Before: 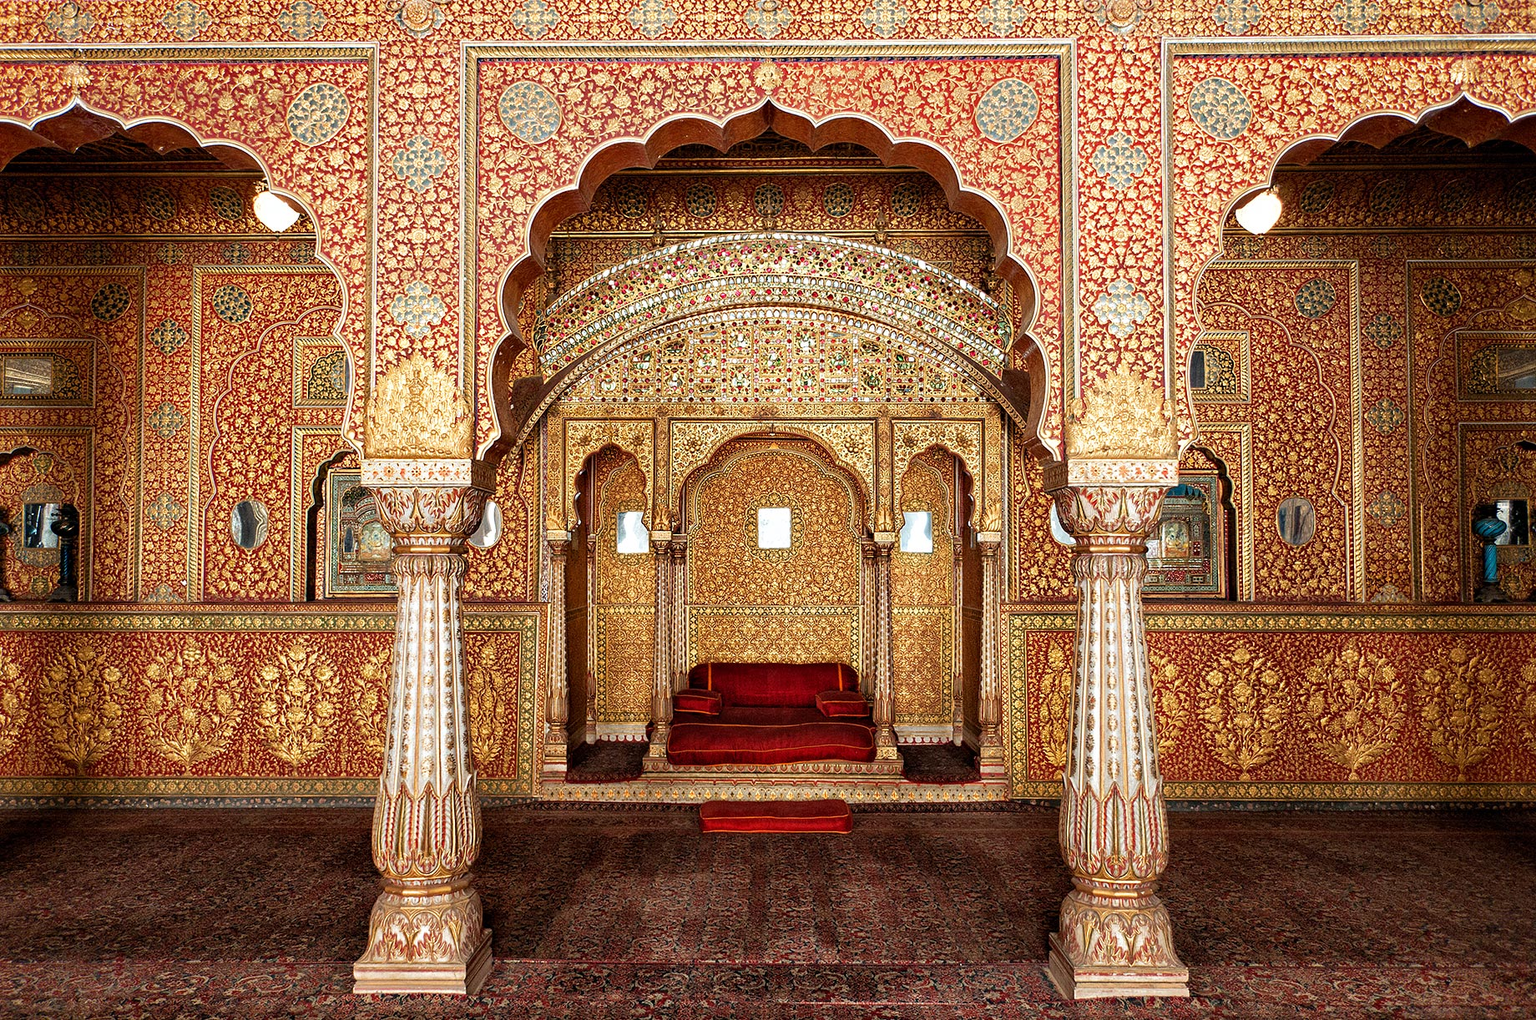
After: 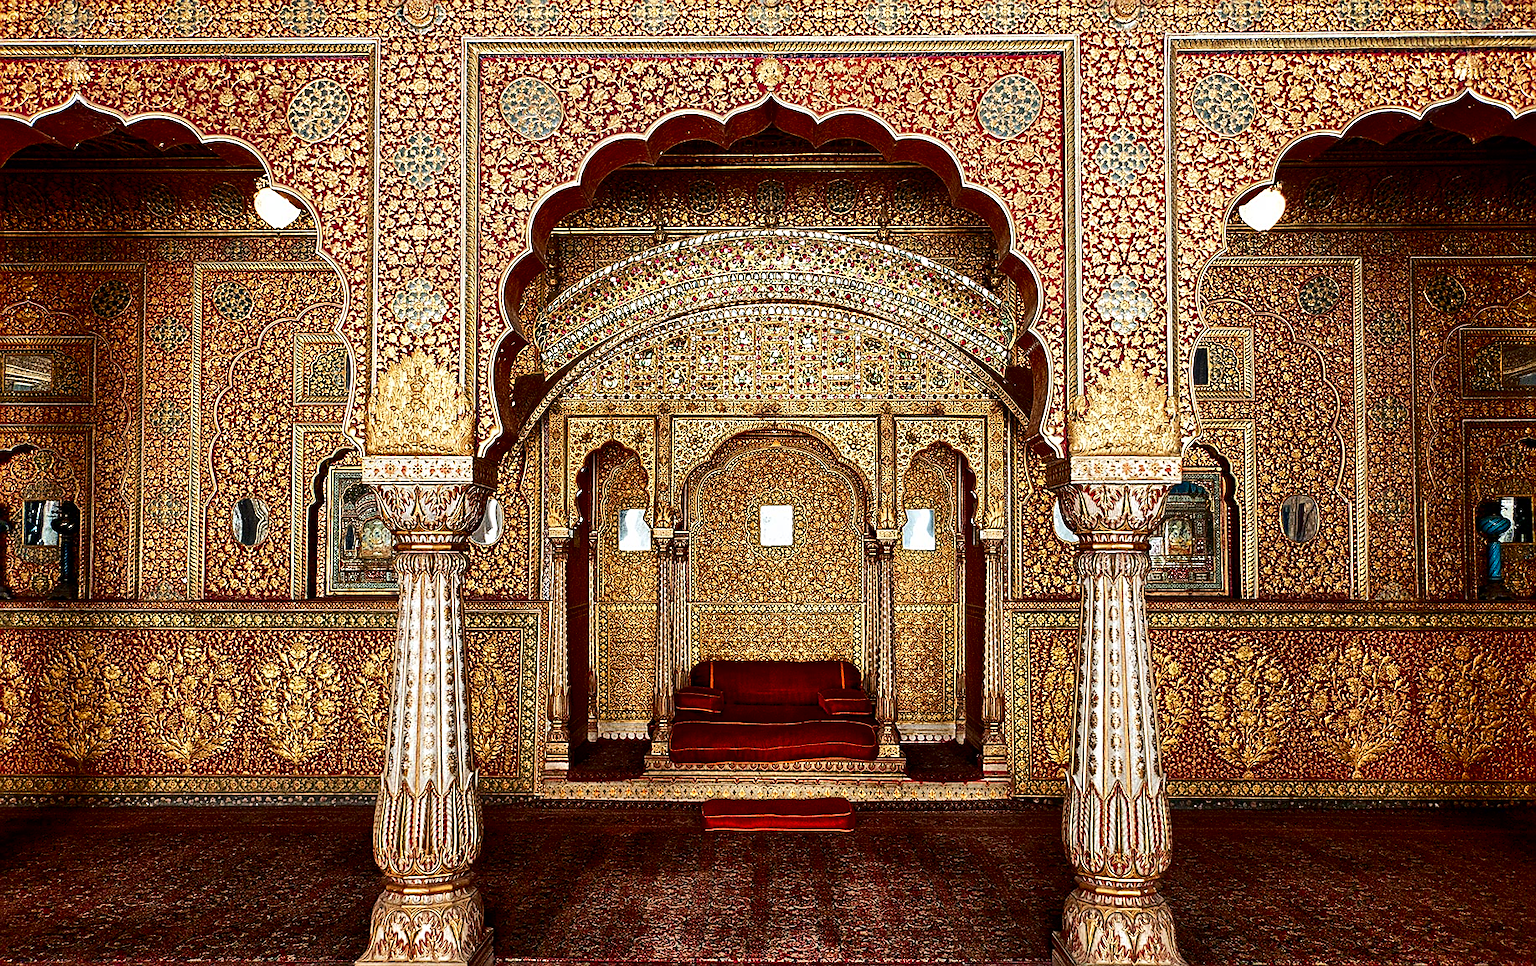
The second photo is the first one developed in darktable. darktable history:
shadows and highlights: soften with gaussian
exposure: compensate exposure bias true, compensate highlight preservation false
crop: top 0.422%, right 0.26%, bottom 5.004%
contrast brightness saturation: contrast 0.187, brightness -0.235, saturation 0.114
sharpen: amount 0.597
